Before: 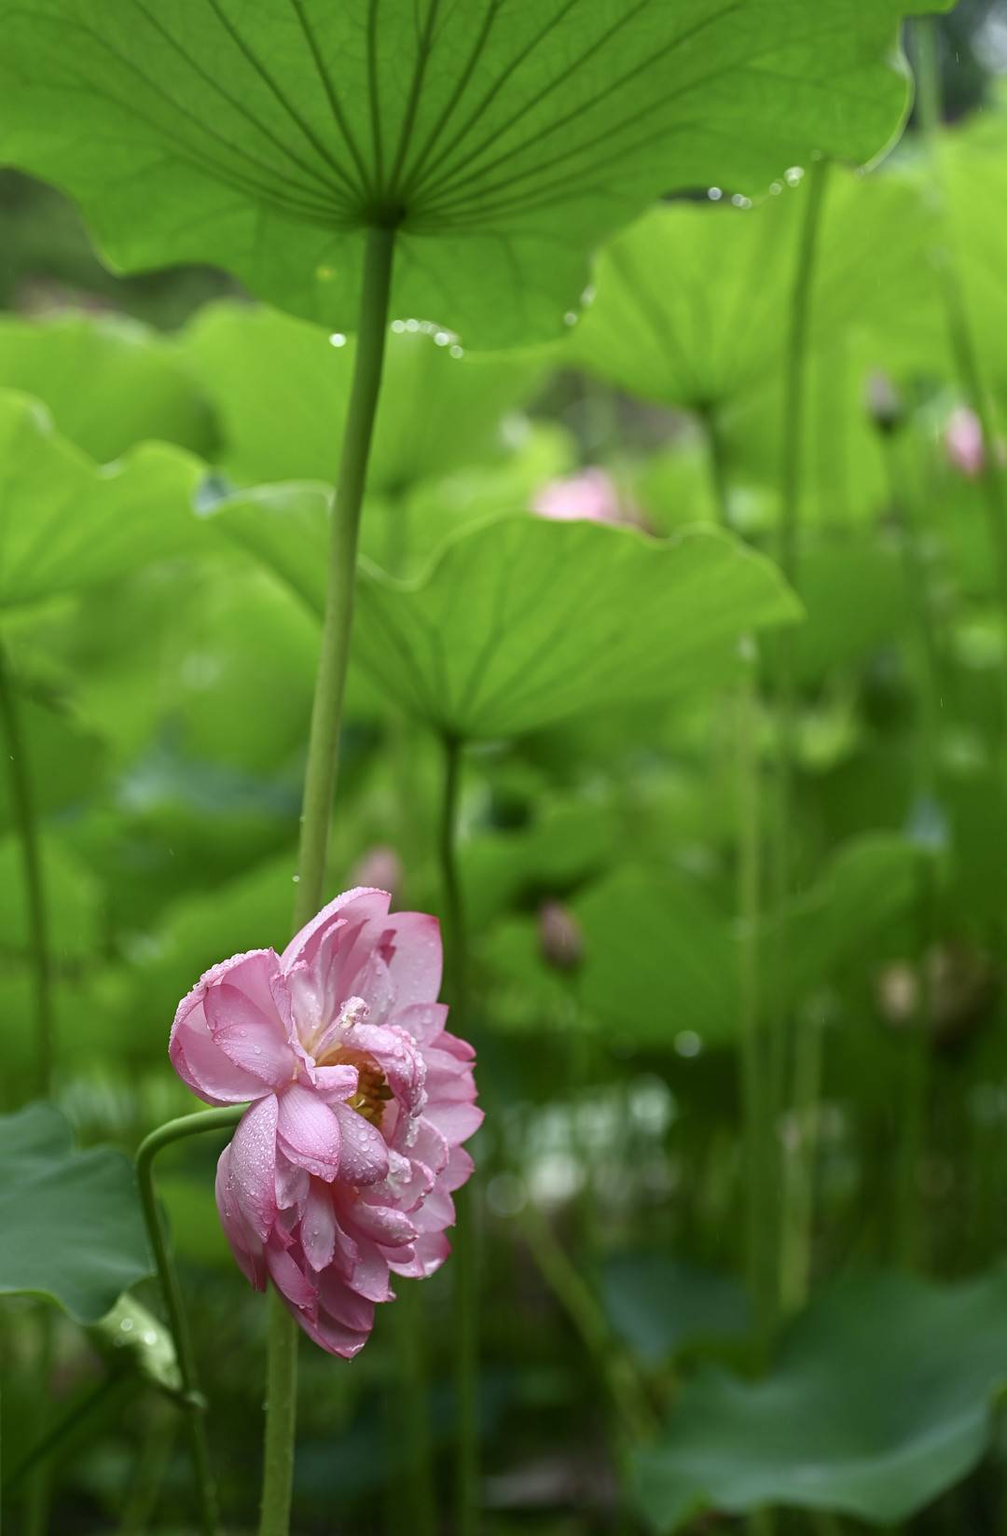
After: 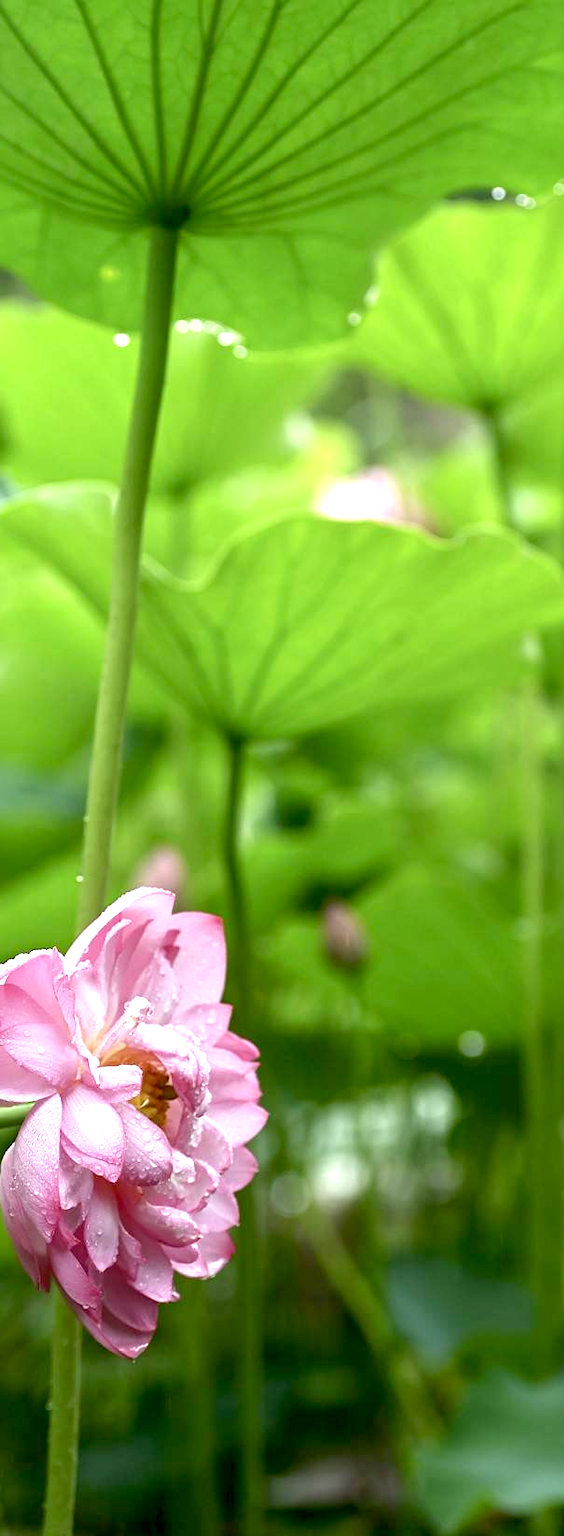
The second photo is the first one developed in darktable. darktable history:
exposure: black level correction 0.008, exposure 0.983 EV, compensate exposure bias true, compensate highlight preservation false
crop: left 21.55%, right 22.43%
